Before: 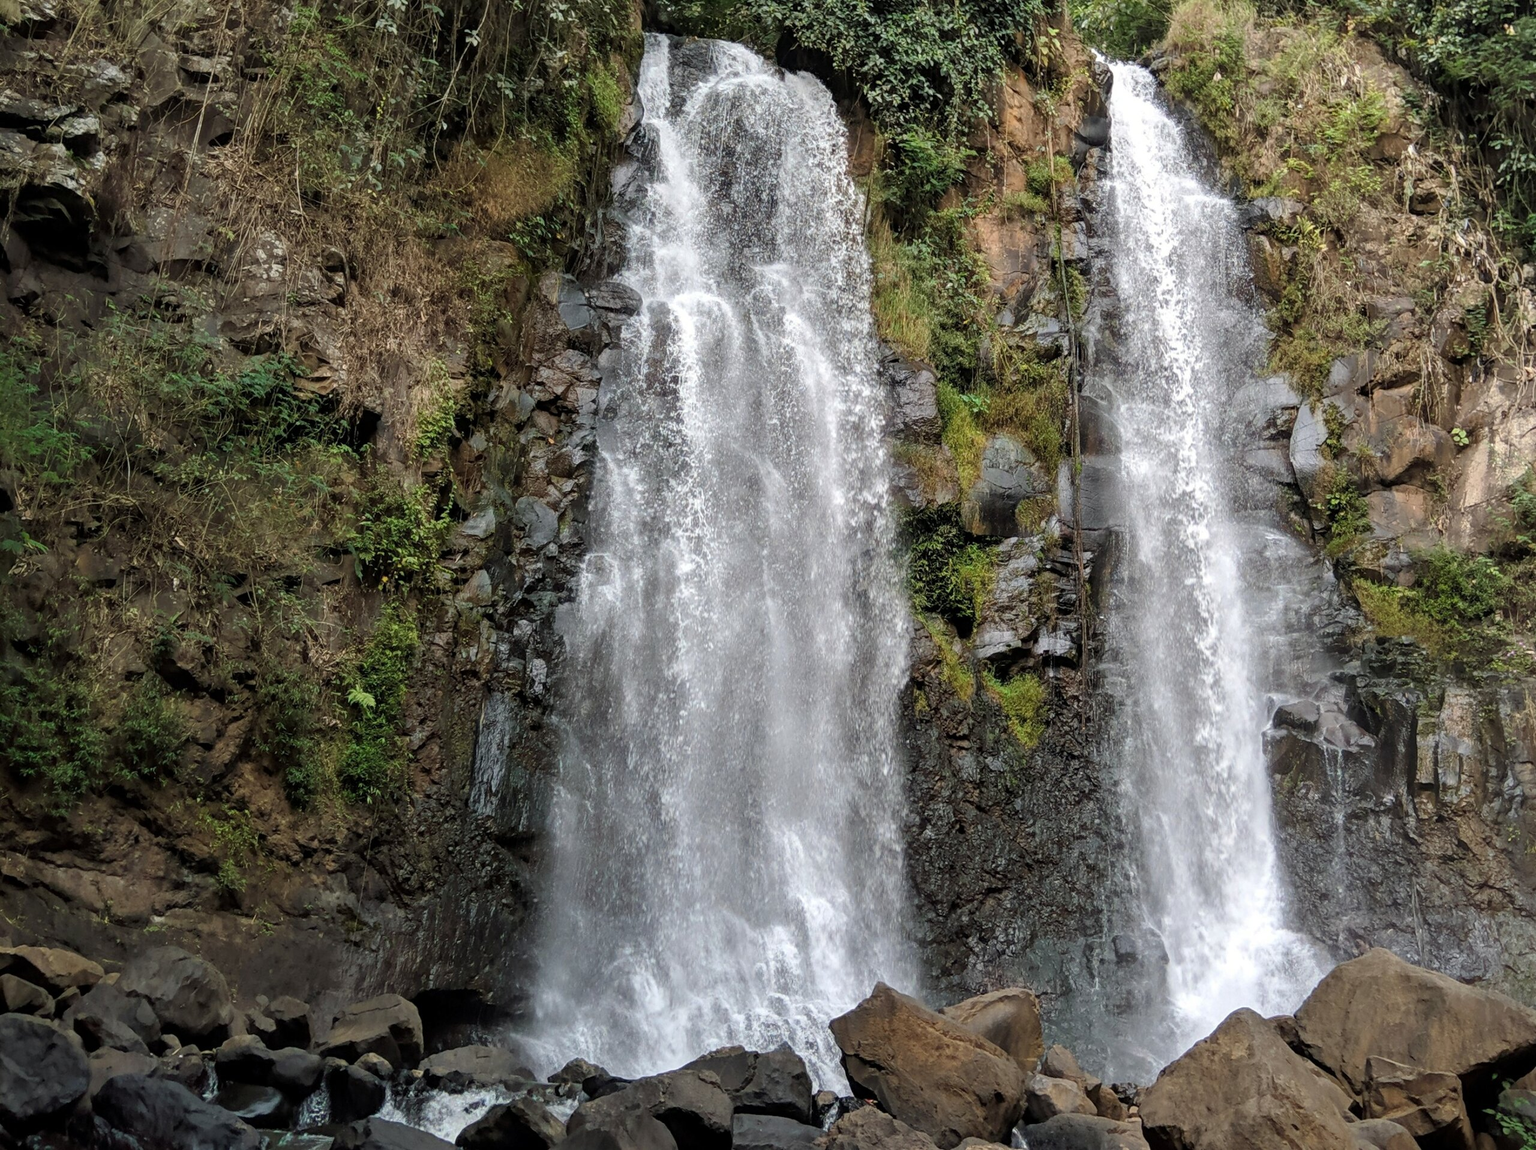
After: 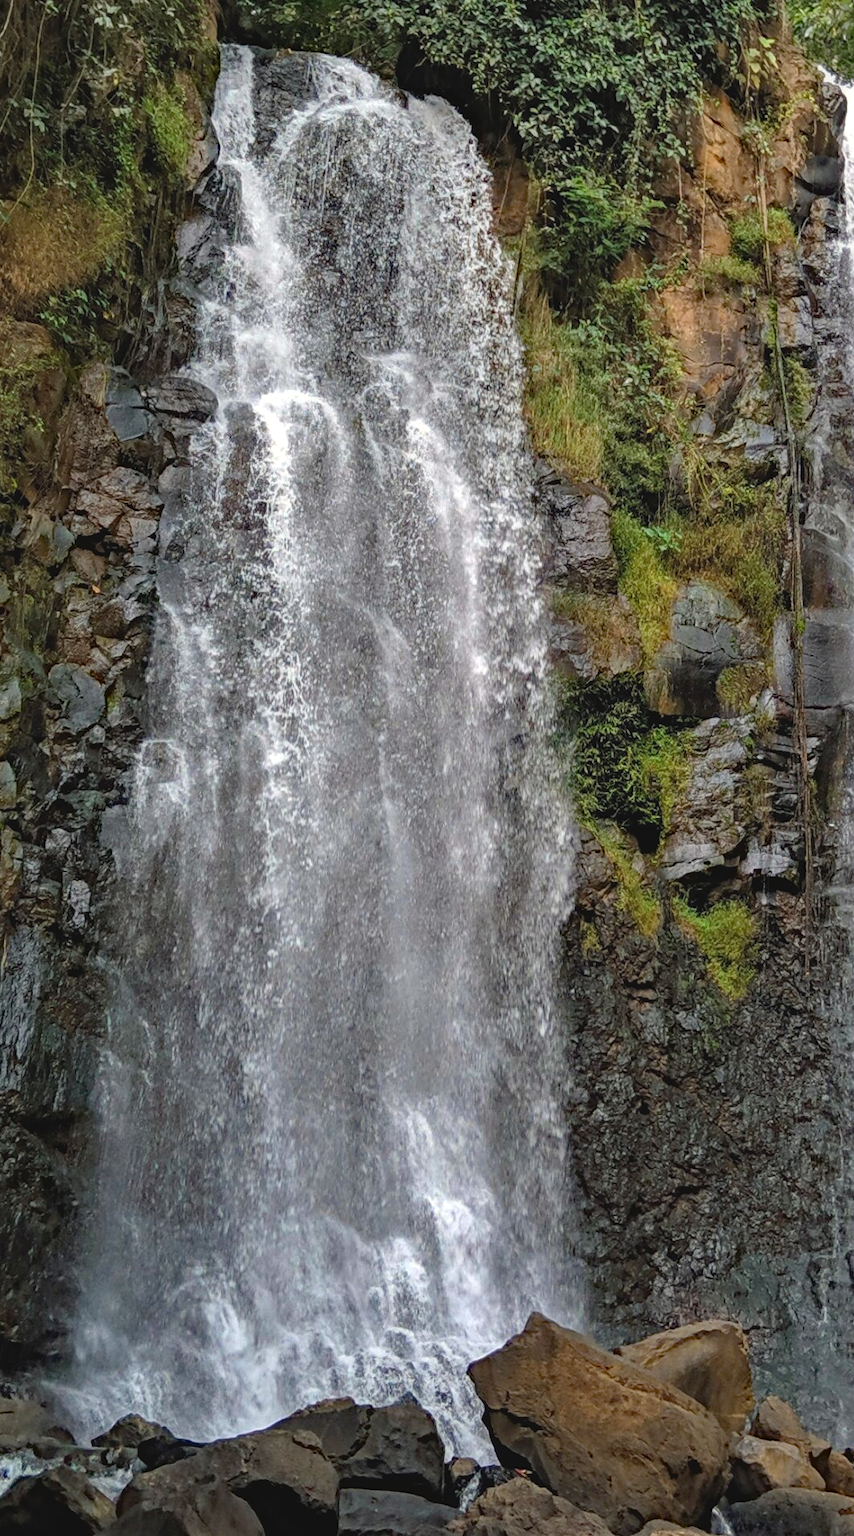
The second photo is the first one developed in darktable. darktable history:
haze removal: strength 0.53, distance 0.925, compatibility mode true, adaptive false
crop: left 31.229%, right 27.105%
contrast brightness saturation: contrast -0.11
